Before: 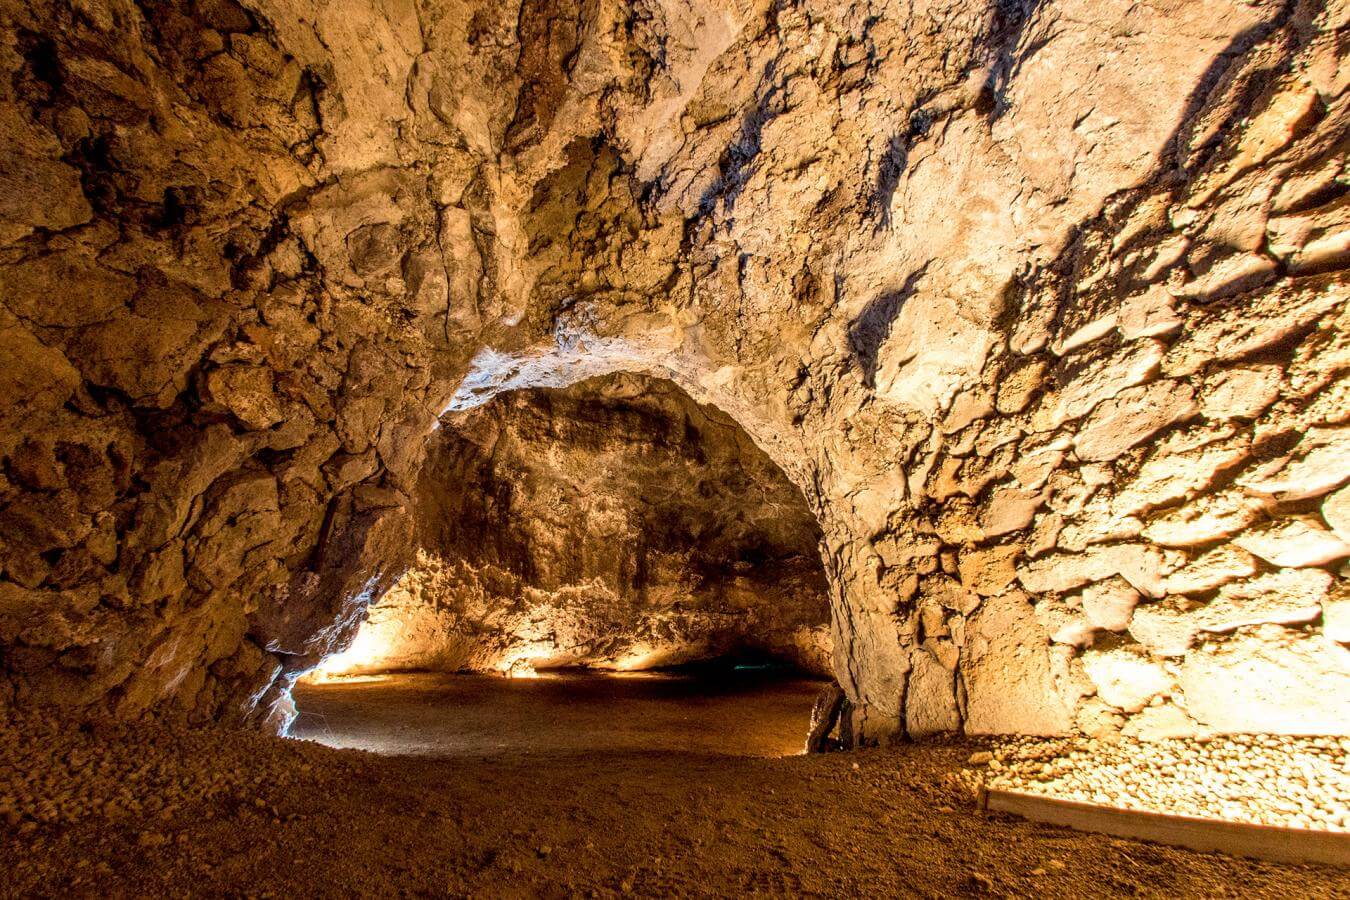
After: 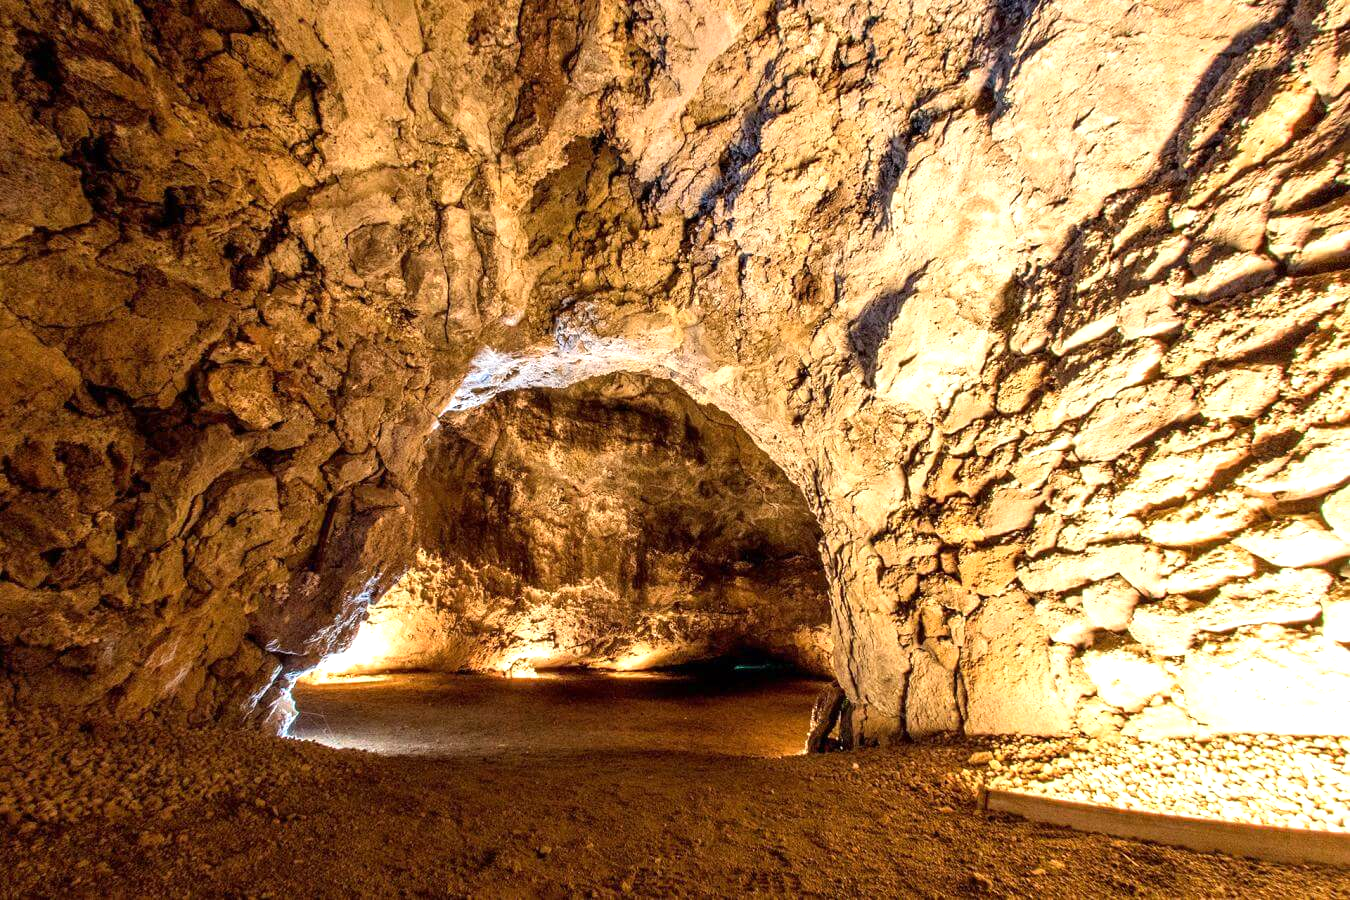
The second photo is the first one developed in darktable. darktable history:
exposure: exposure 0.498 EV, compensate highlight preservation false
